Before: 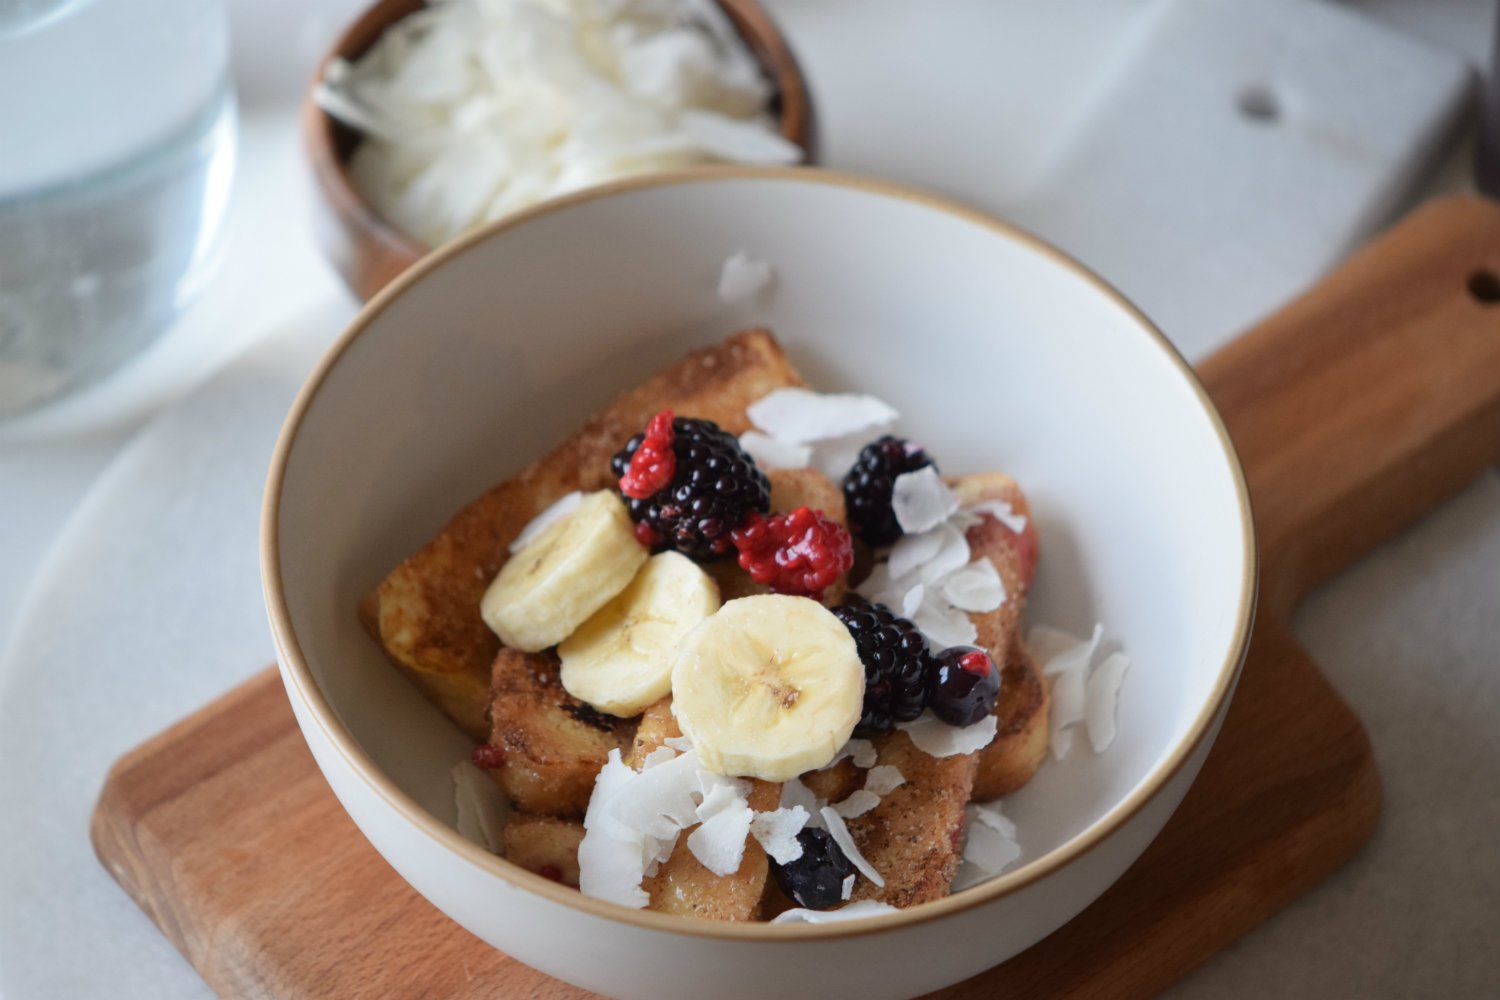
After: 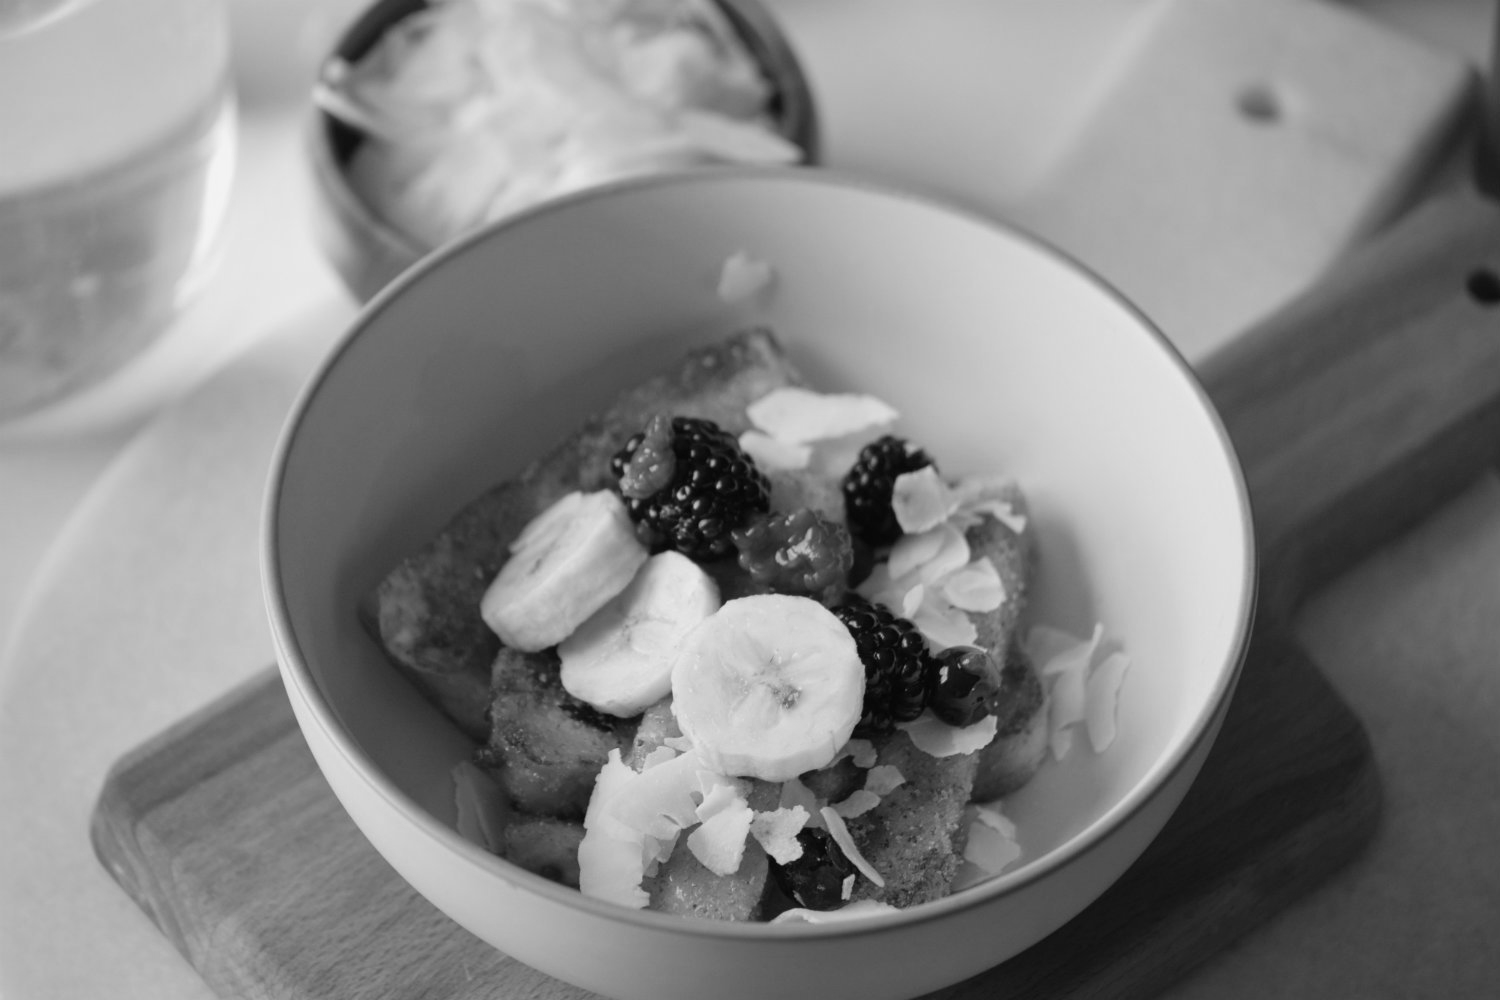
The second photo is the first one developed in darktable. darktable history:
monochrome: on, module defaults
exposure: exposure -0.157 EV, compensate highlight preservation false
